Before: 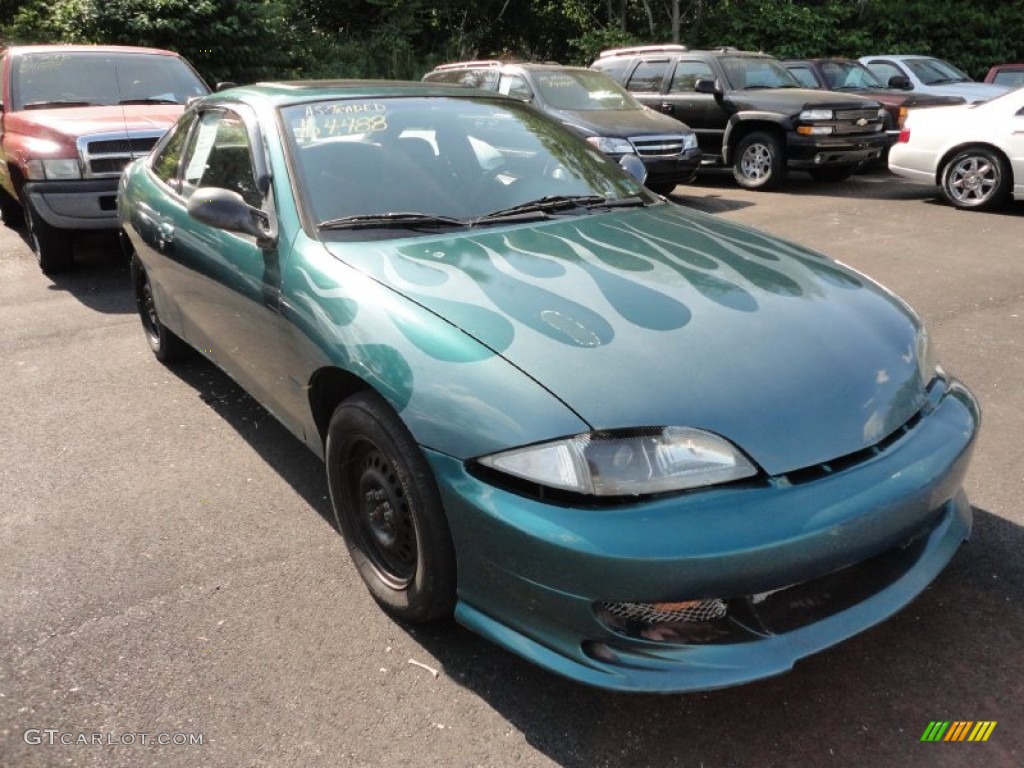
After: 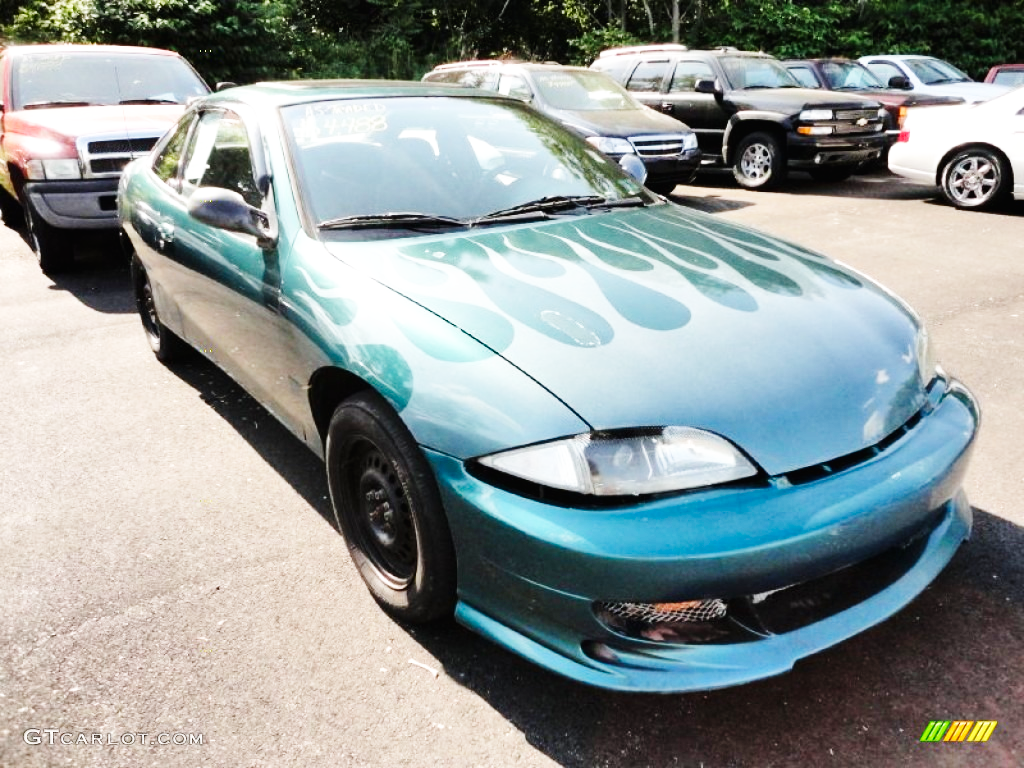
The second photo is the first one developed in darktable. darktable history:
base curve: curves: ch0 [(0, 0.003) (0.001, 0.002) (0.006, 0.004) (0.02, 0.022) (0.048, 0.086) (0.094, 0.234) (0.162, 0.431) (0.258, 0.629) (0.385, 0.8) (0.548, 0.918) (0.751, 0.988) (1, 1)], preserve colors none
shadows and highlights: soften with gaussian
contrast brightness saturation: contrast 0.079, saturation 0.017
